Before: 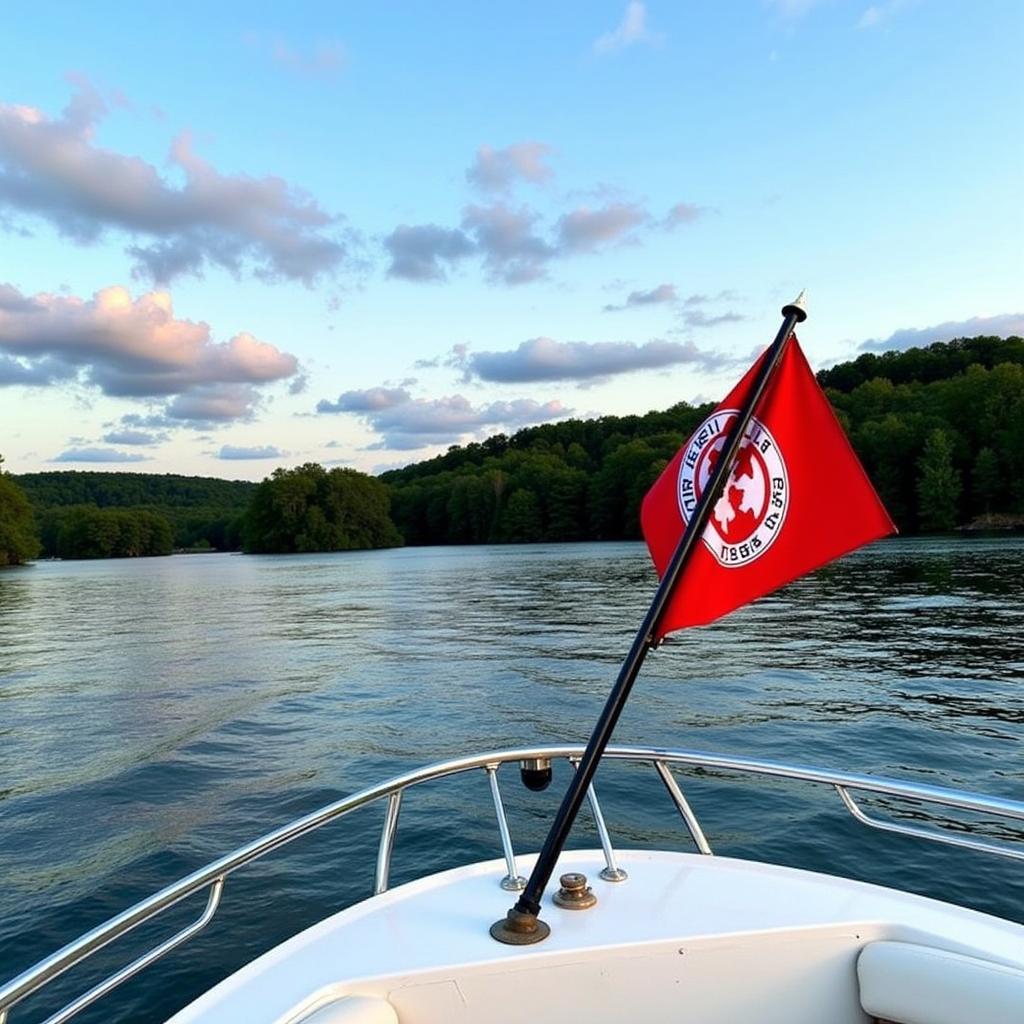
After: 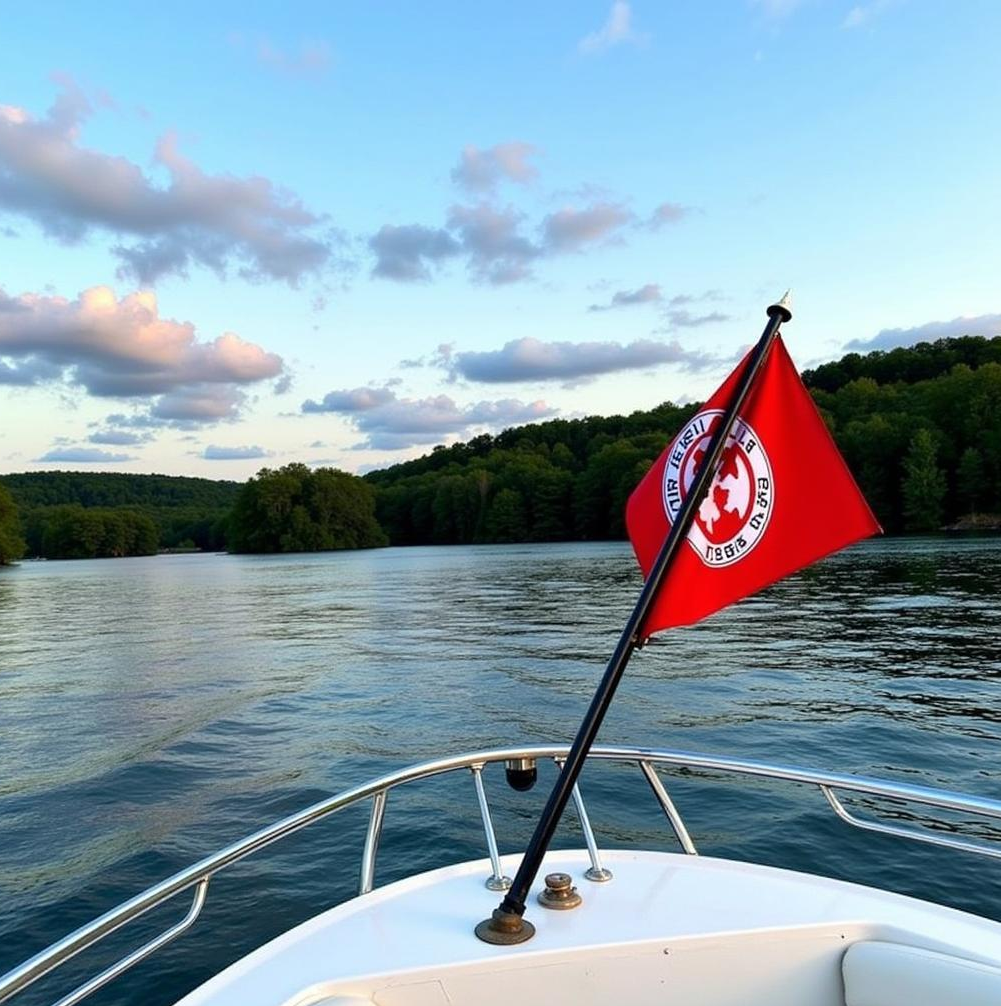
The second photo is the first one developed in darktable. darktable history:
crop and rotate: left 1.498%, right 0.694%, bottom 1.684%
